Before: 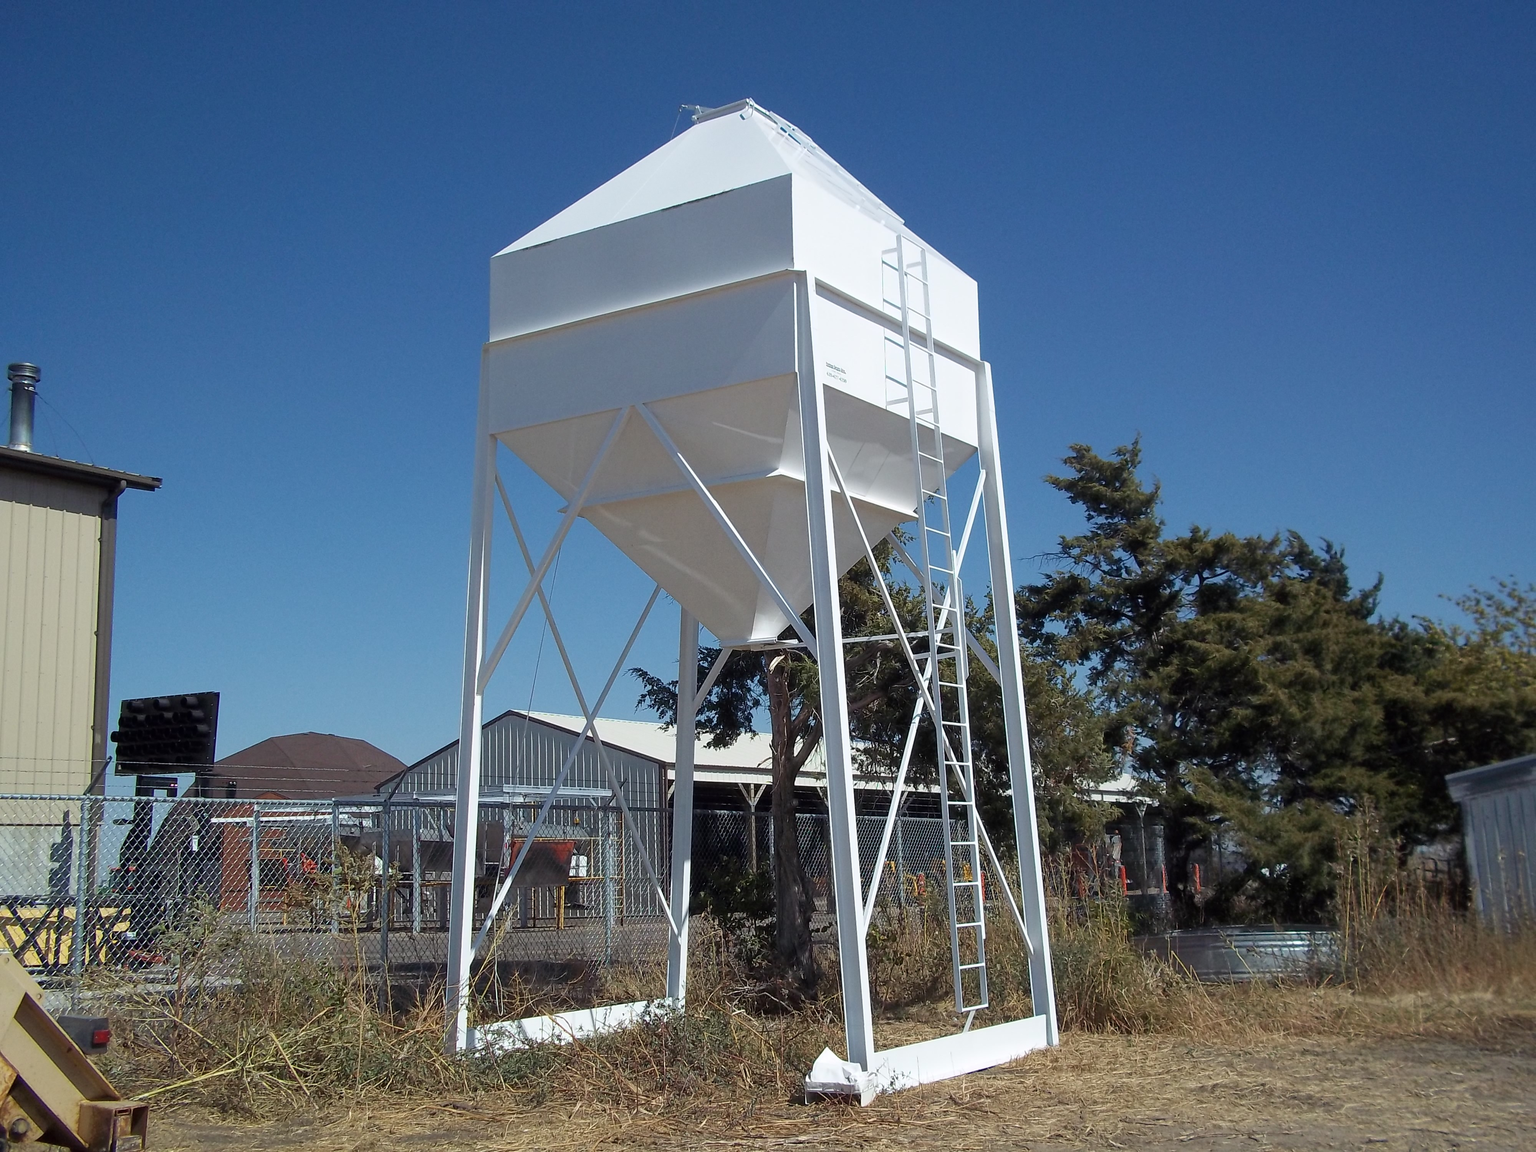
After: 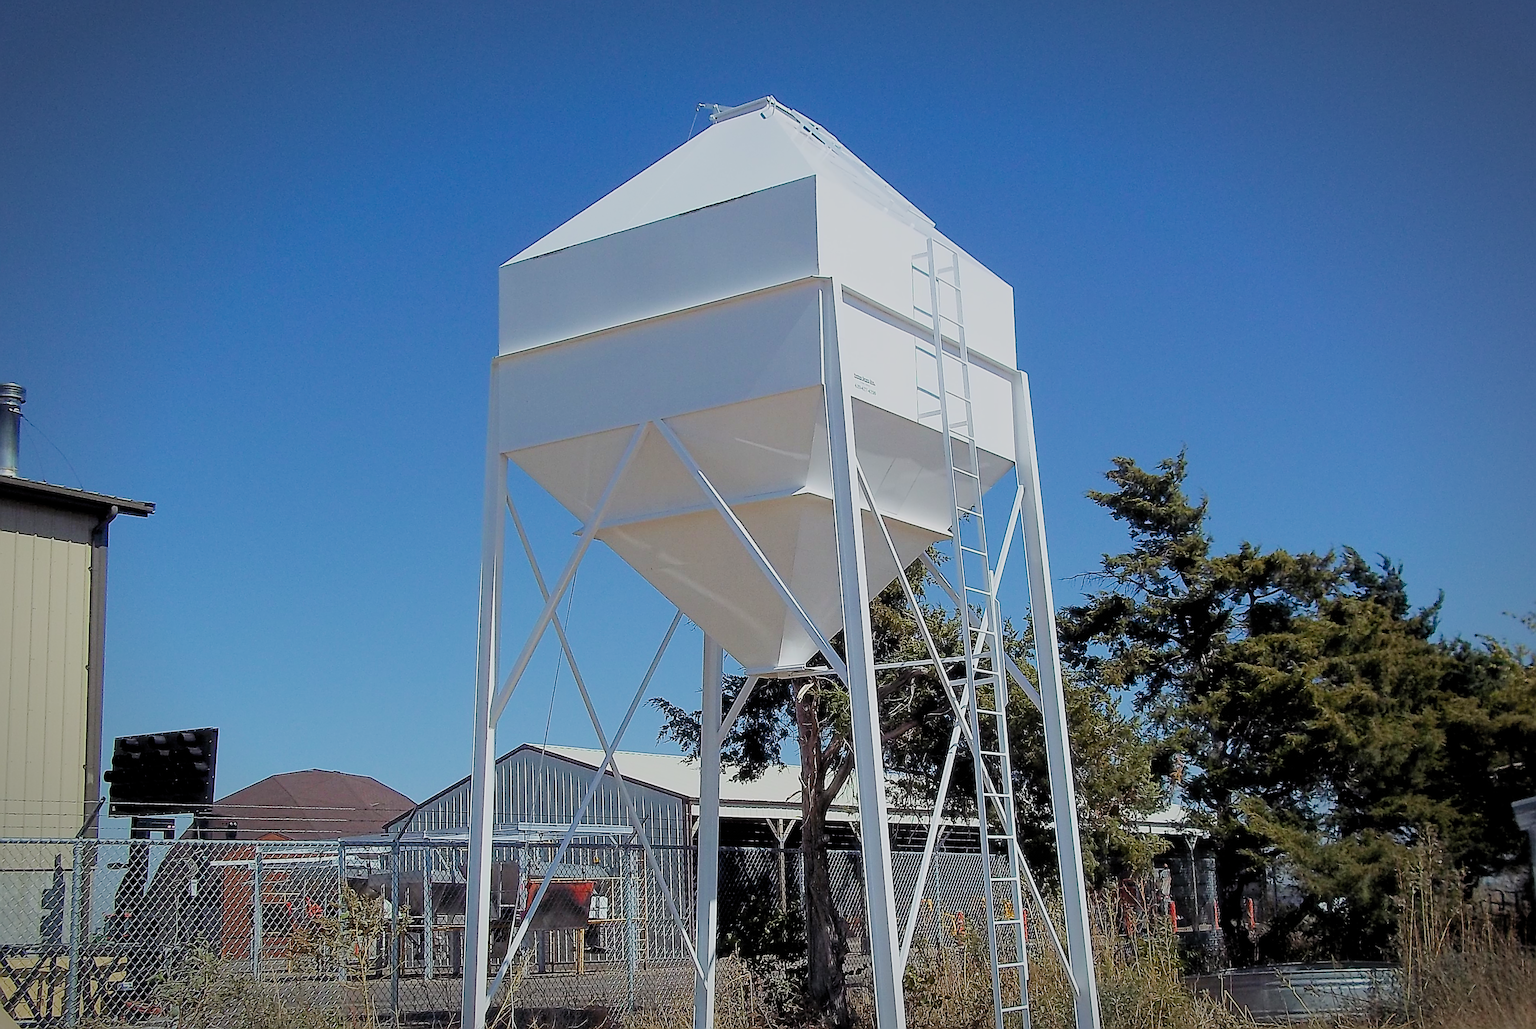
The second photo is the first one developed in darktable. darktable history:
filmic rgb: black relative exposure -7.16 EV, white relative exposure 5.38 EV, threshold 5.95 EV, hardness 3.03, color science v4 (2020), enable highlight reconstruction true
color balance rgb: global offset › luminance -0.48%, linear chroma grading › global chroma 0.28%, perceptual saturation grading › global saturation 29.859%, perceptual brilliance grading › global brilliance 9.218%, perceptual brilliance grading › shadows 14.173%, contrast -10.357%
vignetting: brightness -0.399, saturation -0.295, automatic ratio true
crop and rotate: angle 0.599°, left 0.261%, right 3.596%, bottom 14.068%
sharpen: amount 1.843
